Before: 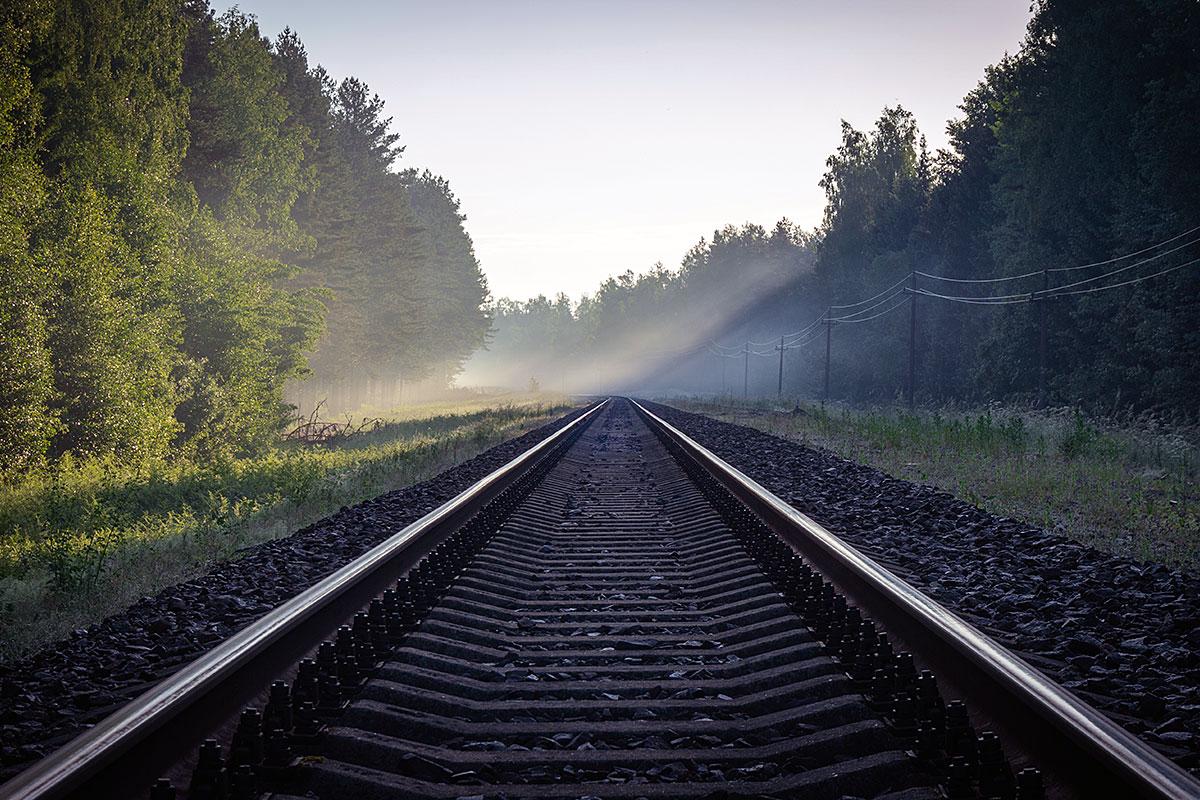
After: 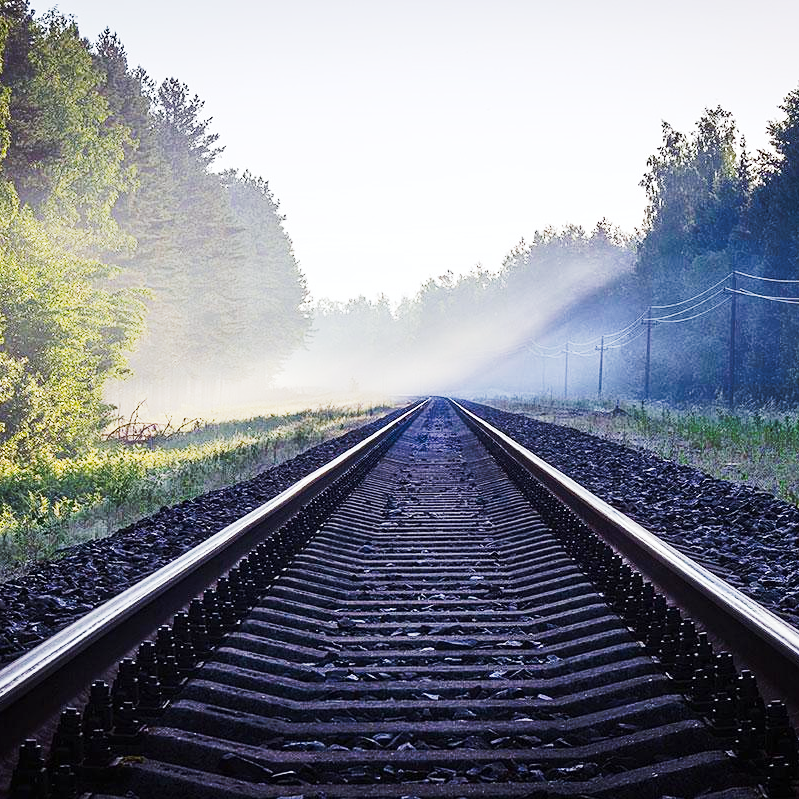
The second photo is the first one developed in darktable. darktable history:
white balance: red 0.983, blue 1.036
tone curve: curves: ch0 [(0, 0) (0.003, 0.004) (0.011, 0.015) (0.025, 0.034) (0.044, 0.061) (0.069, 0.095) (0.1, 0.137) (0.136, 0.187) (0.177, 0.244) (0.224, 0.308) (0.277, 0.415) (0.335, 0.532) (0.399, 0.642) (0.468, 0.747) (0.543, 0.829) (0.623, 0.886) (0.709, 0.924) (0.801, 0.951) (0.898, 0.975) (1, 1)], preserve colors none
crop and rotate: left 15.055%, right 18.278%
